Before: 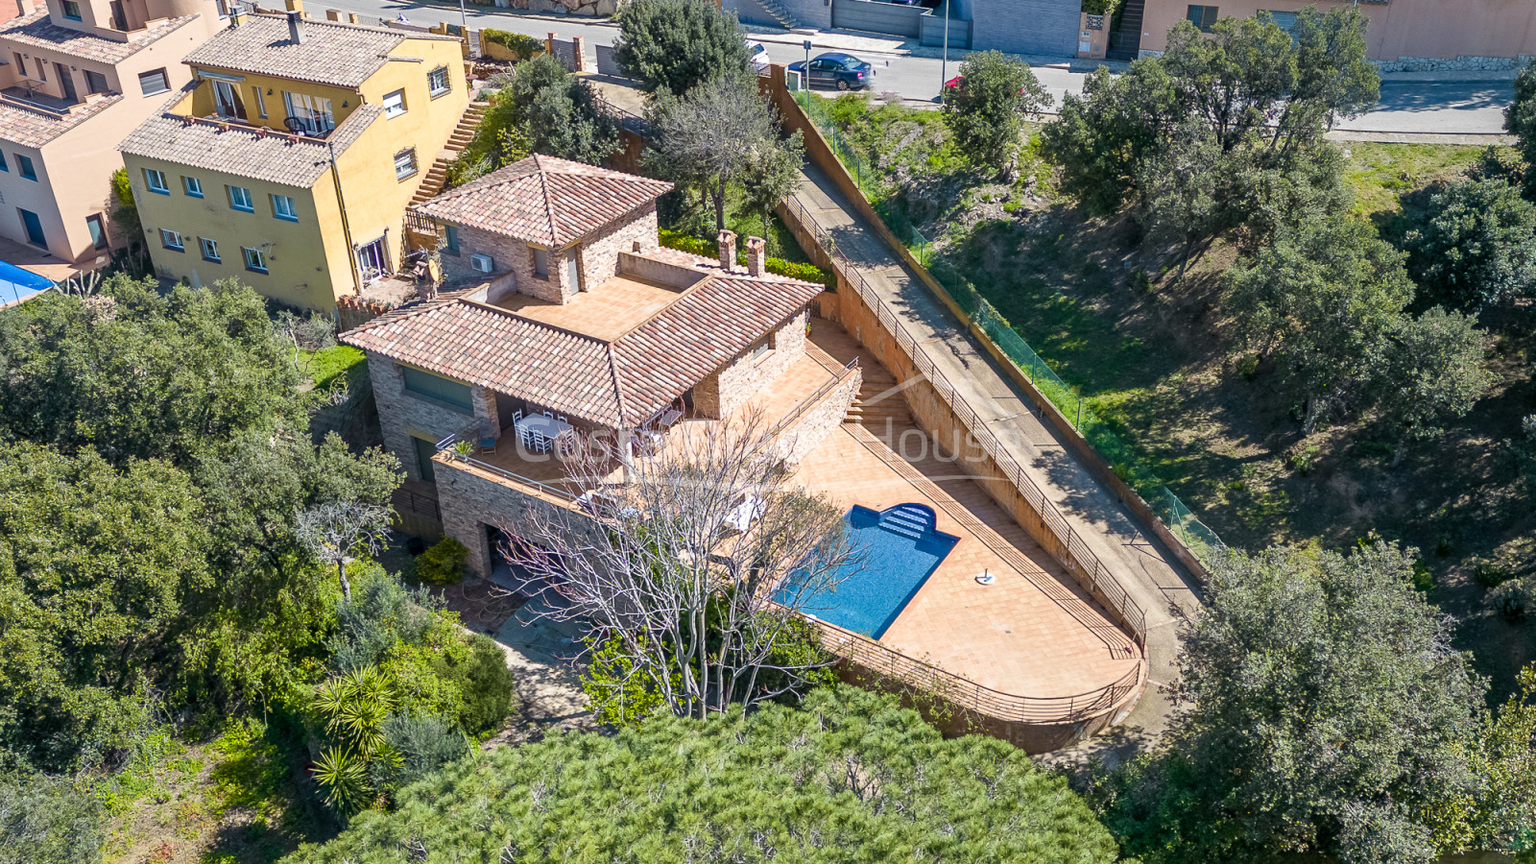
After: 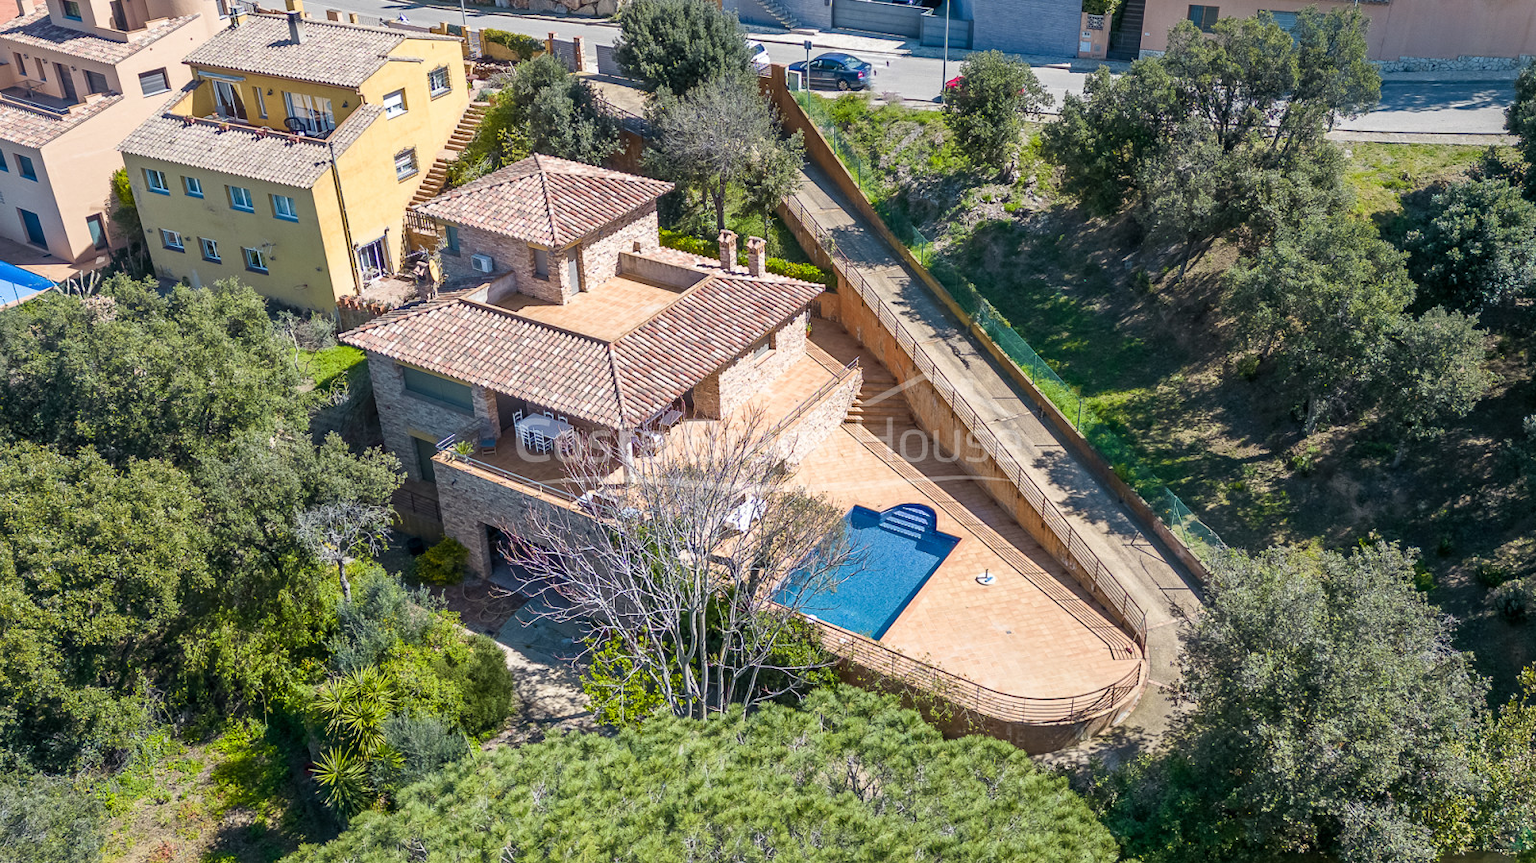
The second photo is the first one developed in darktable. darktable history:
base curve: curves: ch0 [(0, 0) (0.297, 0.298) (1, 1)], preserve colors none
